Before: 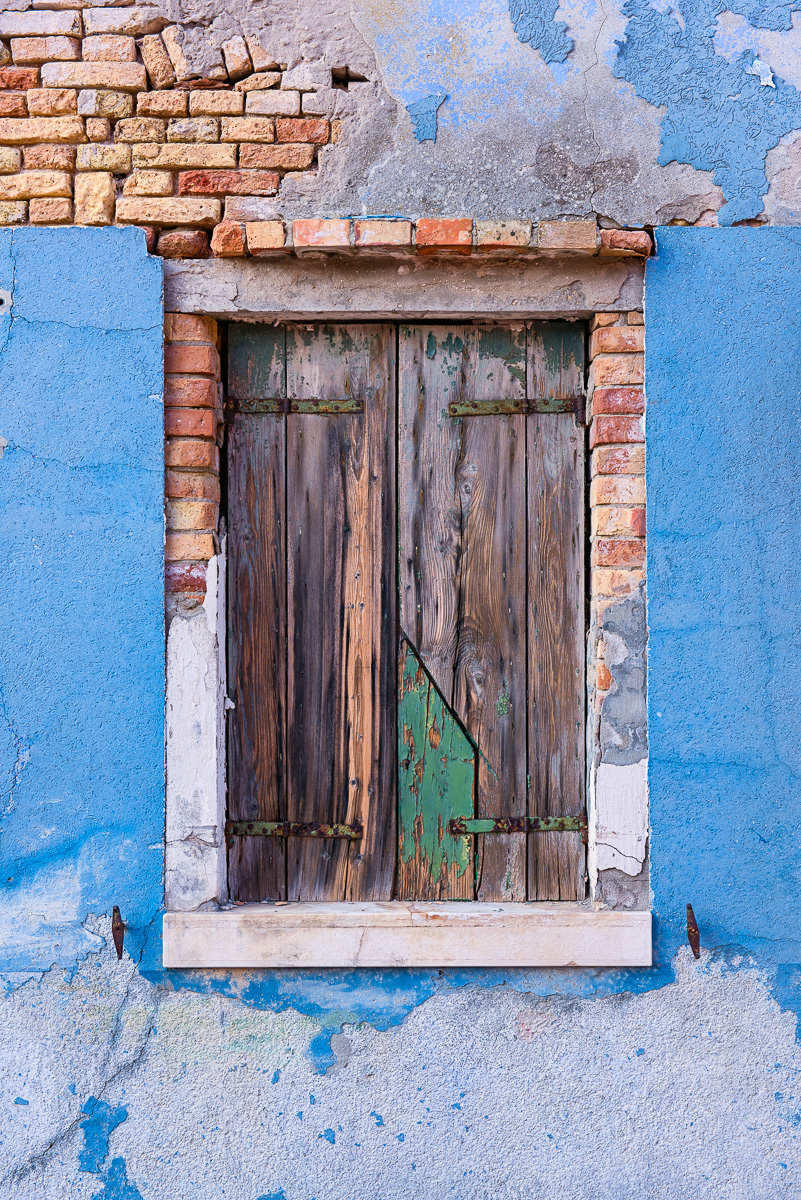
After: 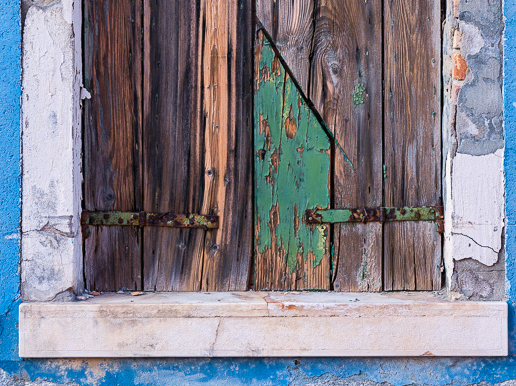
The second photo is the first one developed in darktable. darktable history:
crop: left 18.008%, top 50.878%, right 17.569%, bottom 16.929%
